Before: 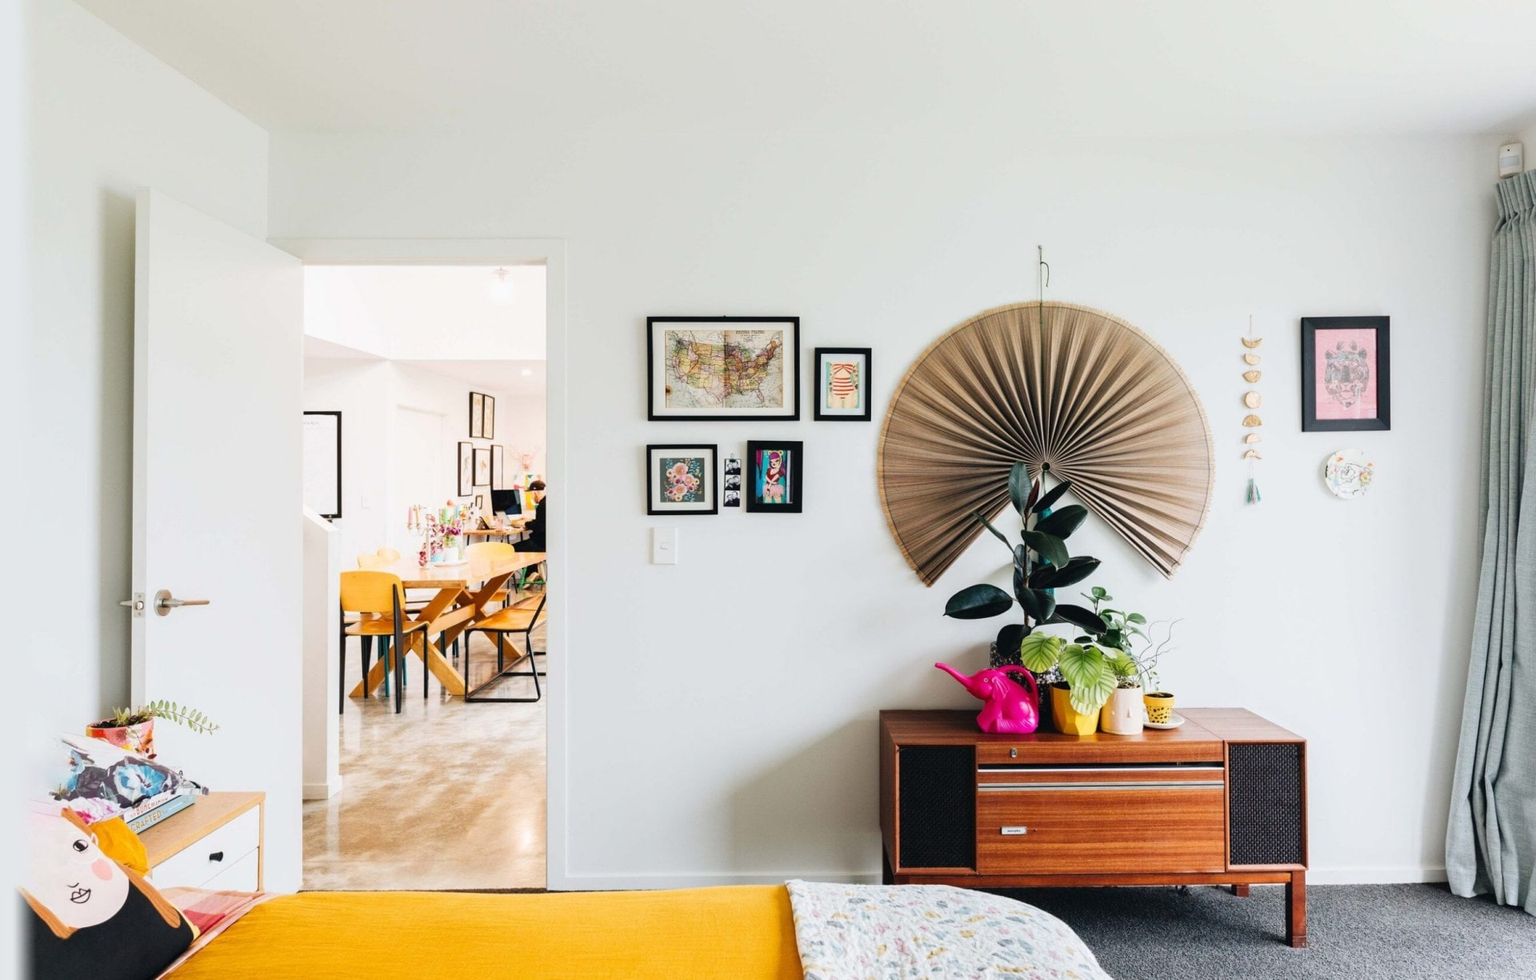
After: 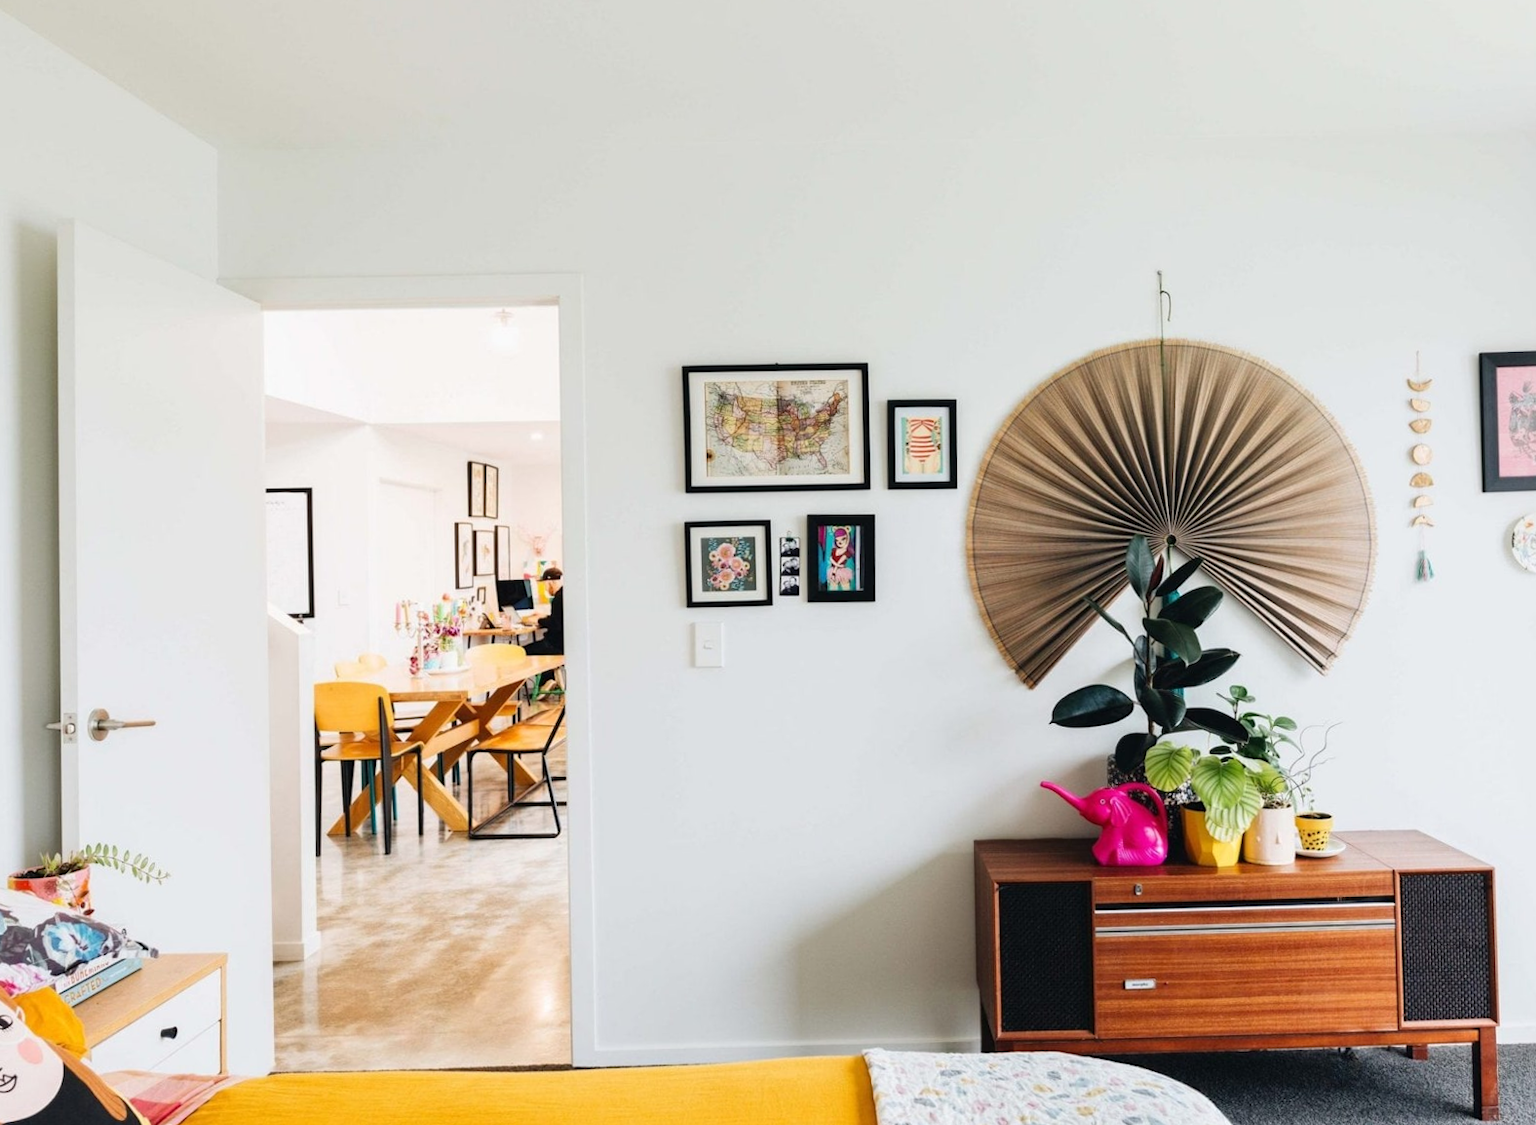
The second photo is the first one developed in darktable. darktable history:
tone equalizer: on, module defaults
crop and rotate: angle 1°, left 4.281%, top 0.642%, right 11.383%, bottom 2.486%
